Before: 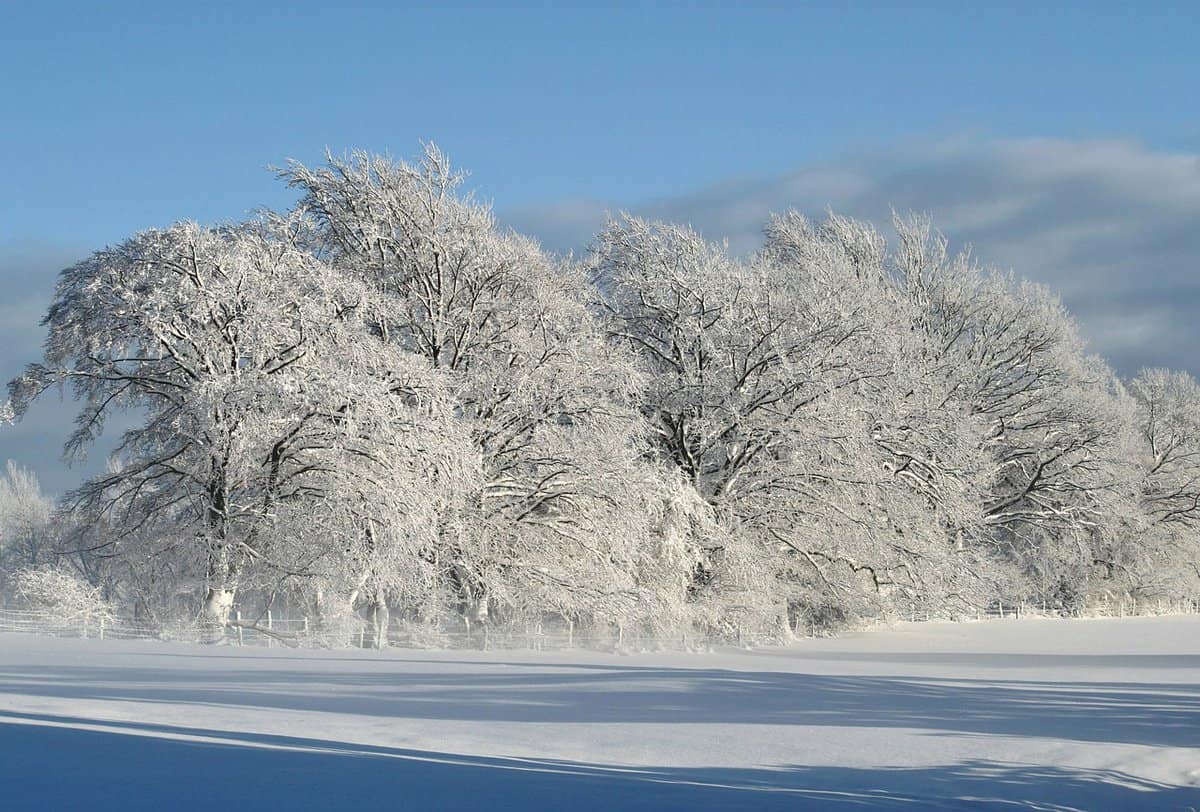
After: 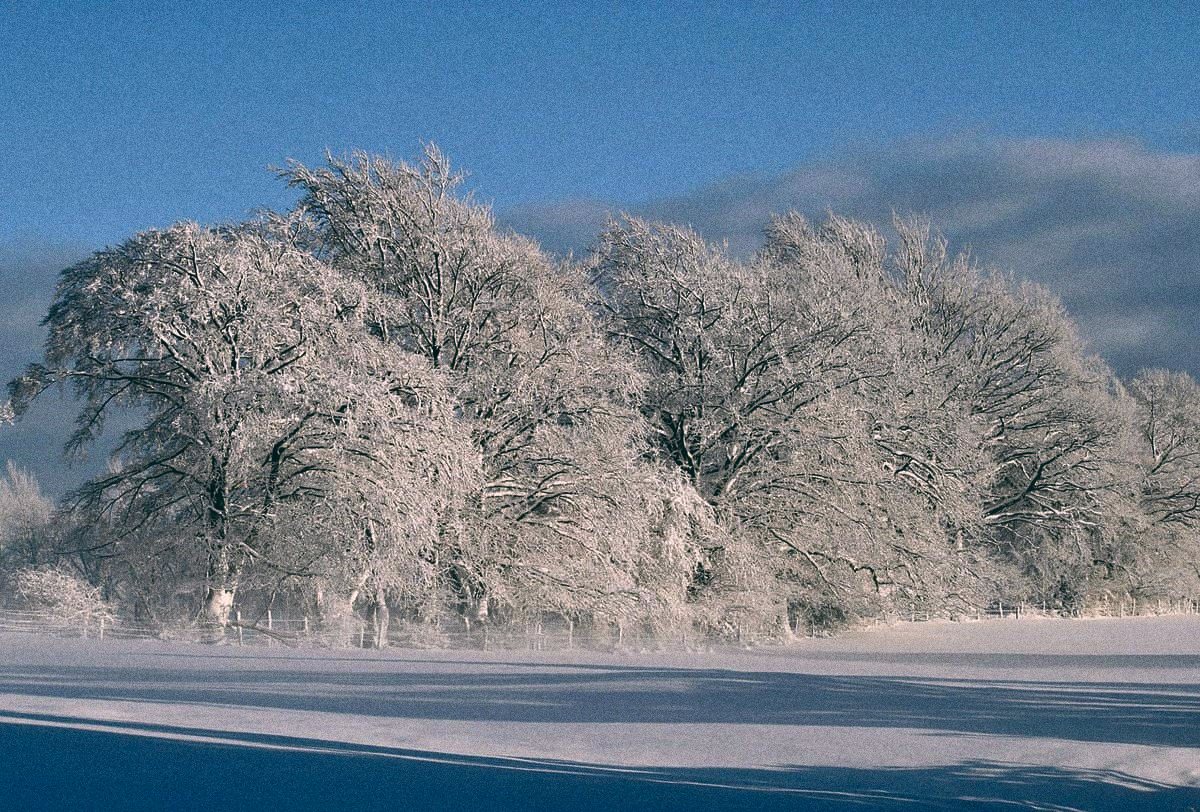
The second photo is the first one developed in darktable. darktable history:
contrast brightness saturation: saturation -0.05
grain: coarseness 0.09 ISO, strength 40%
color balance: lift [1.016, 0.983, 1, 1.017], gamma [0.78, 1.018, 1.043, 0.957], gain [0.786, 1.063, 0.937, 1.017], input saturation 118.26%, contrast 13.43%, contrast fulcrum 21.62%, output saturation 82.76%
